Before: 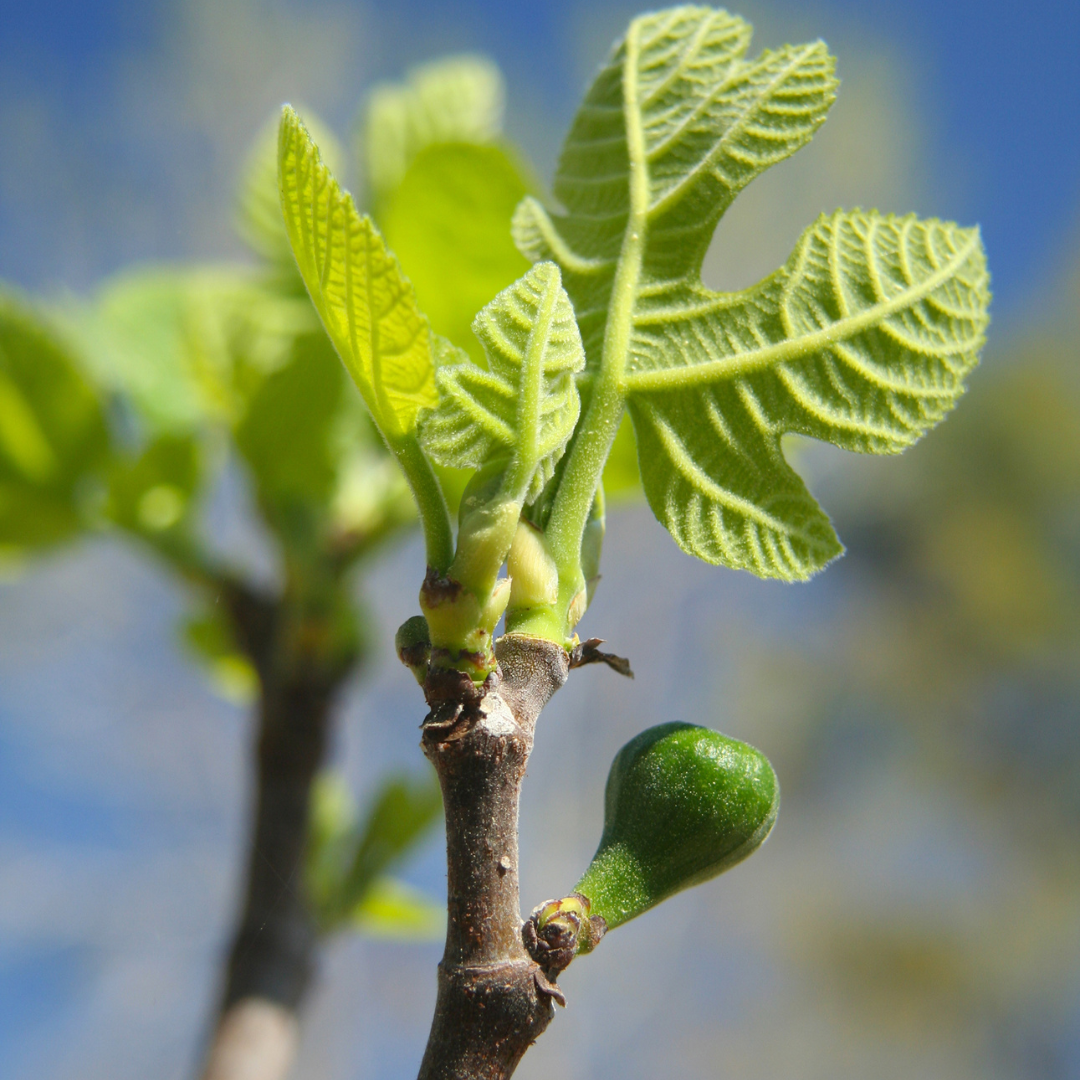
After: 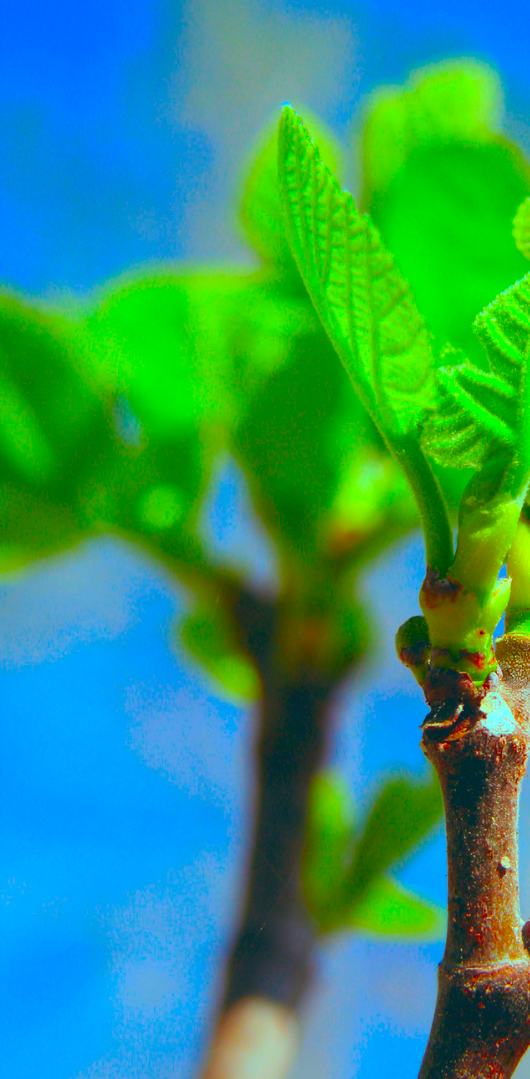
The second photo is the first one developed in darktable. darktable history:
crop and rotate: left 0%, top 0%, right 50.845%
color correction: saturation 3
color balance: lift [1.003, 0.993, 1.001, 1.007], gamma [1.018, 1.072, 0.959, 0.928], gain [0.974, 0.873, 1.031, 1.127]
